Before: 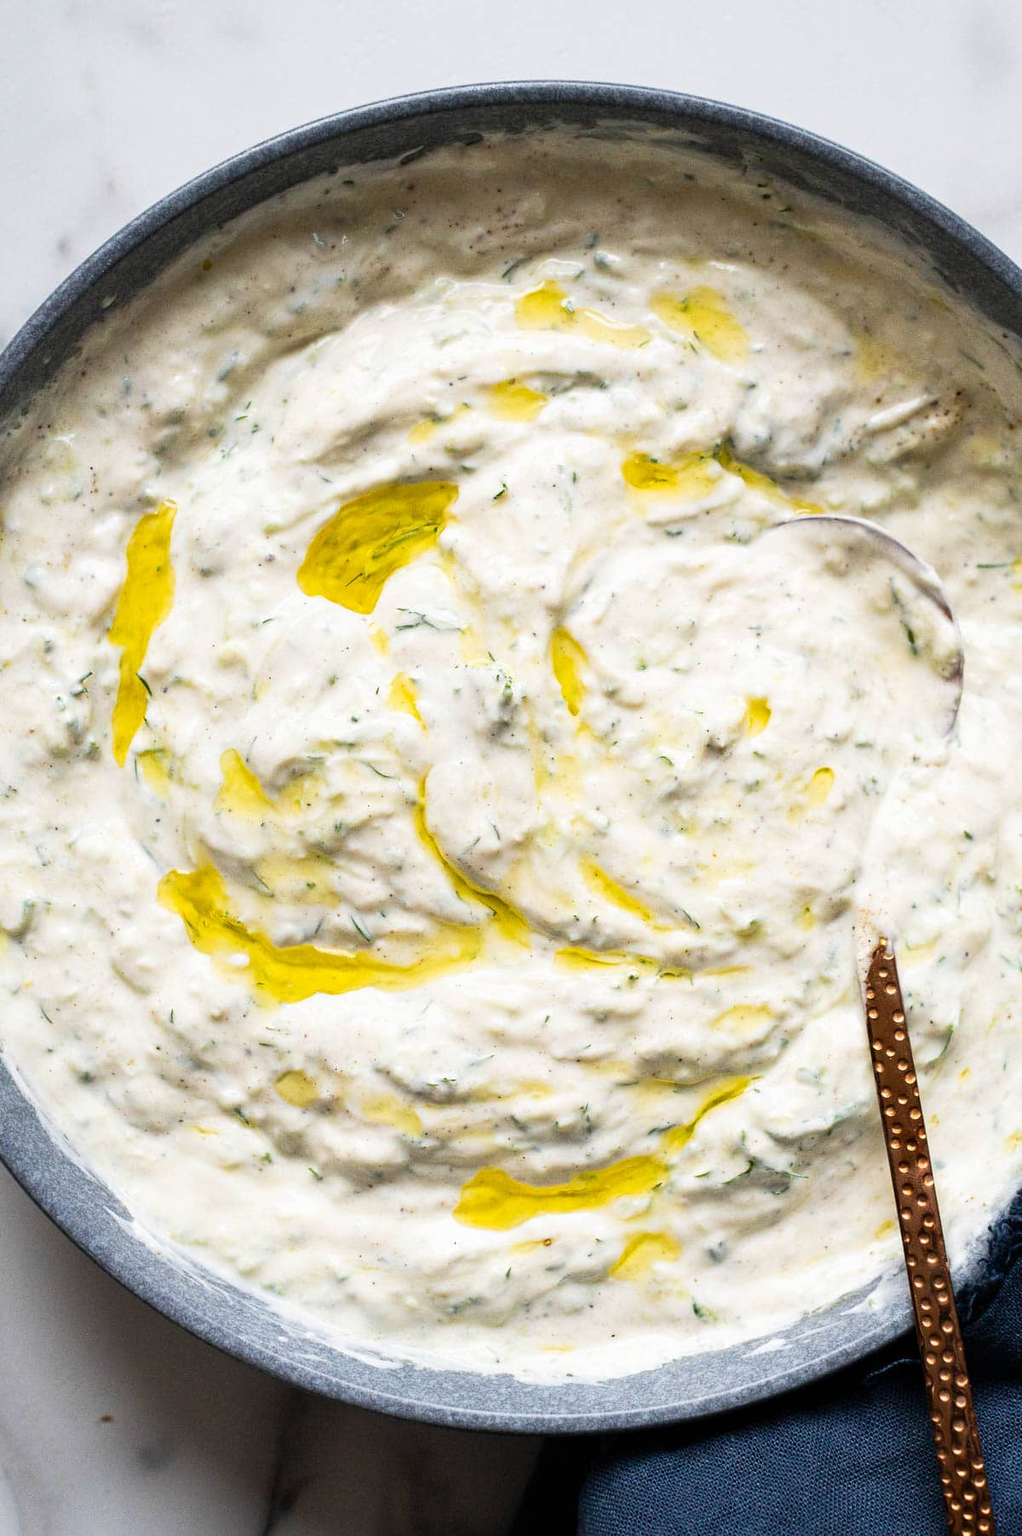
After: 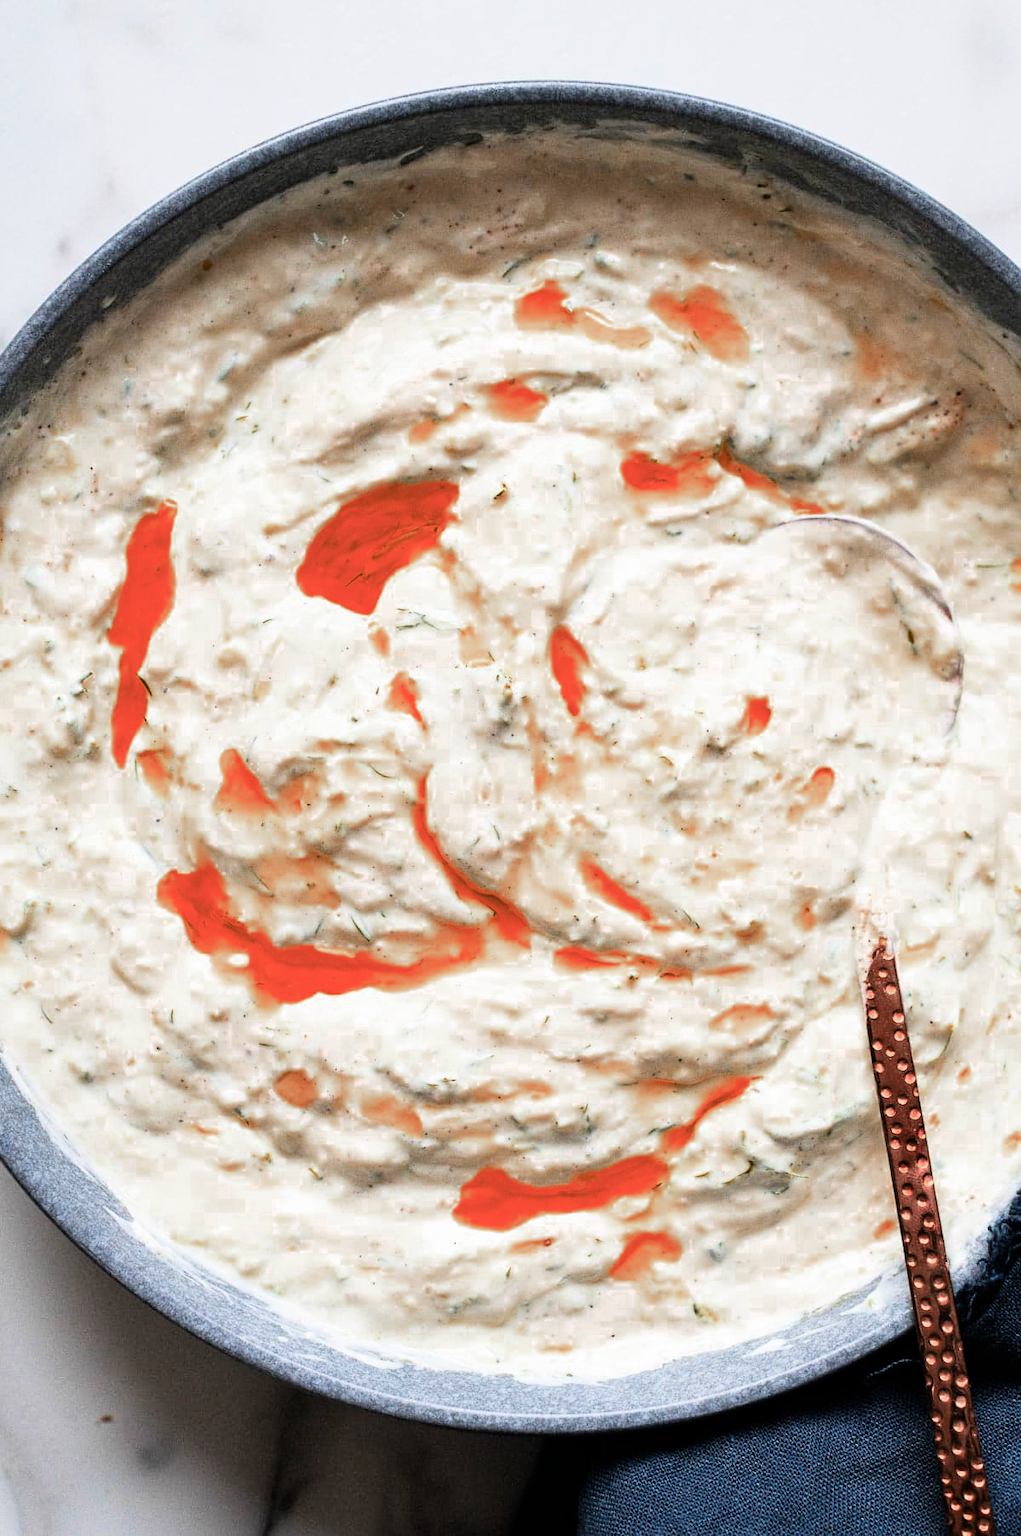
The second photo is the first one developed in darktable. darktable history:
color zones: curves: ch0 [(0.006, 0.385) (0.143, 0.563) (0.243, 0.321) (0.352, 0.464) (0.516, 0.456) (0.625, 0.5) (0.75, 0.5) (0.875, 0.5)]; ch1 [(0, 0.5) (0.134, 0.504) (0.246, 0.463) (0.421, 0.515) (0.5, 0.56) (0.625, 0.5) (0.75, 0.5) (0.875, 0.5)]; ch2 [(0, 0.5) (0.131, 0.426) (0.307, 0.289) (0.38, 0.188) (0.513, 0.216) (0.625, 0.548) (0.75, 0.468) (0.838, 0.396) (0.971, 0.311)]
tone curve: curves: ch0 [(0, 0) (0.004, 0.001) (0.133, 0.112) (0.325, 0.362) (0.832, 0.893) (1, 1)], color space Lab, linked channels, preserve colors none
